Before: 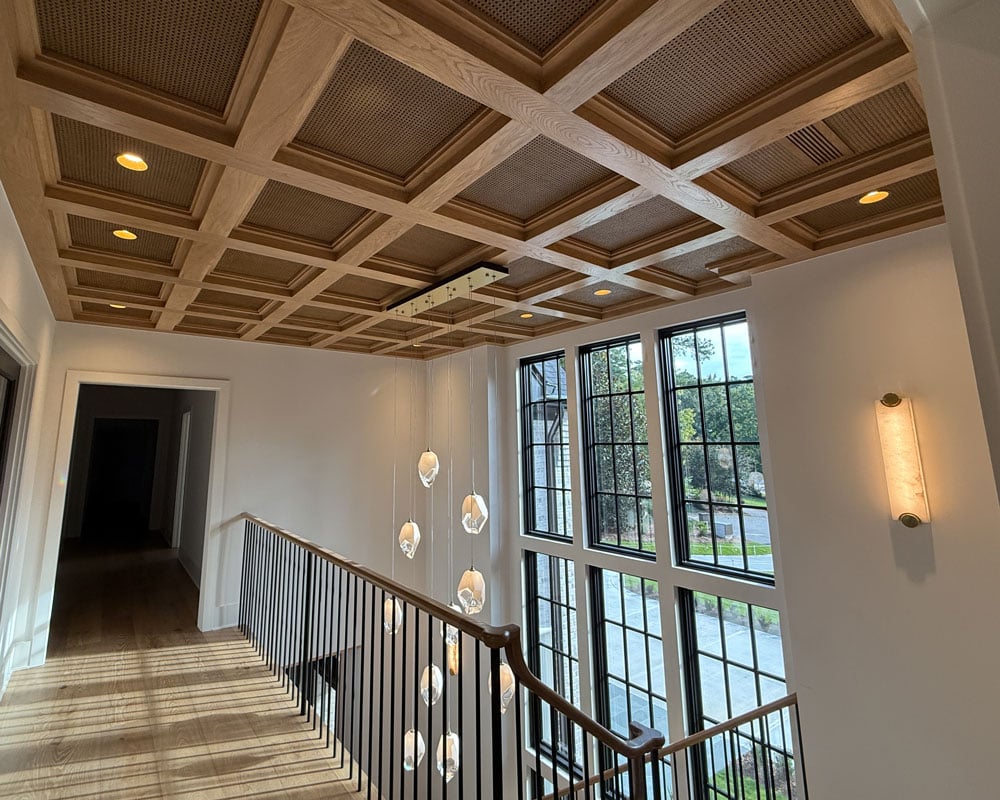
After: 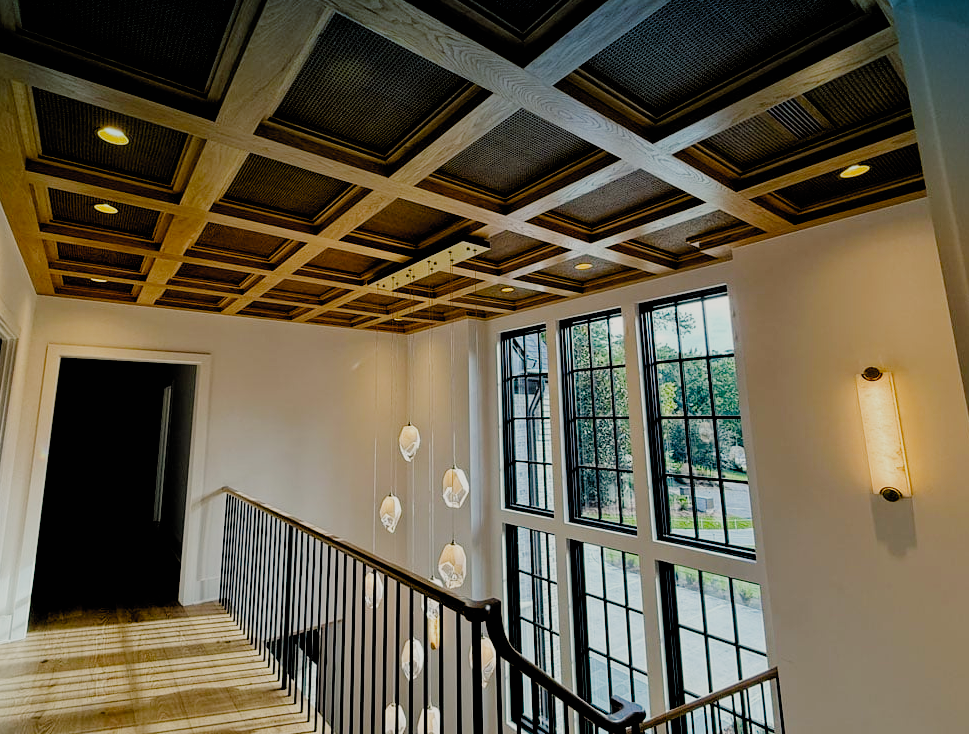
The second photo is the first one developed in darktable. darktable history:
graduated density: density 2.02 EV, hardness 44%, rotation 0.374°, offset 8.21, hue 208.8°, saturation 97%
color balance rgb: shadows lift › chroma 2%, shadows lift › hue 219.6°, power › hue 313.2°, highlights gain › chroma 3%, highlights gain › hue 75.6°, global offset › luminance 0.5%, perceptual saturation grading › global saturation 15.33%, perceptual saturation grading › highlights -19.33%, perceptual saturation grading › shadows 20%, global vibrance 20%
filmic rgb: black relative exposure -2.85 EV, white relative exposure 4.56 EV, hardness 1.77, contrast 1.25, preserve chrominance no, color science v5 (2021)
exposure: compensate highlight preservation false
crop: left 1.964%, top 3.251%, right 1.122%, bottom 4.933%
